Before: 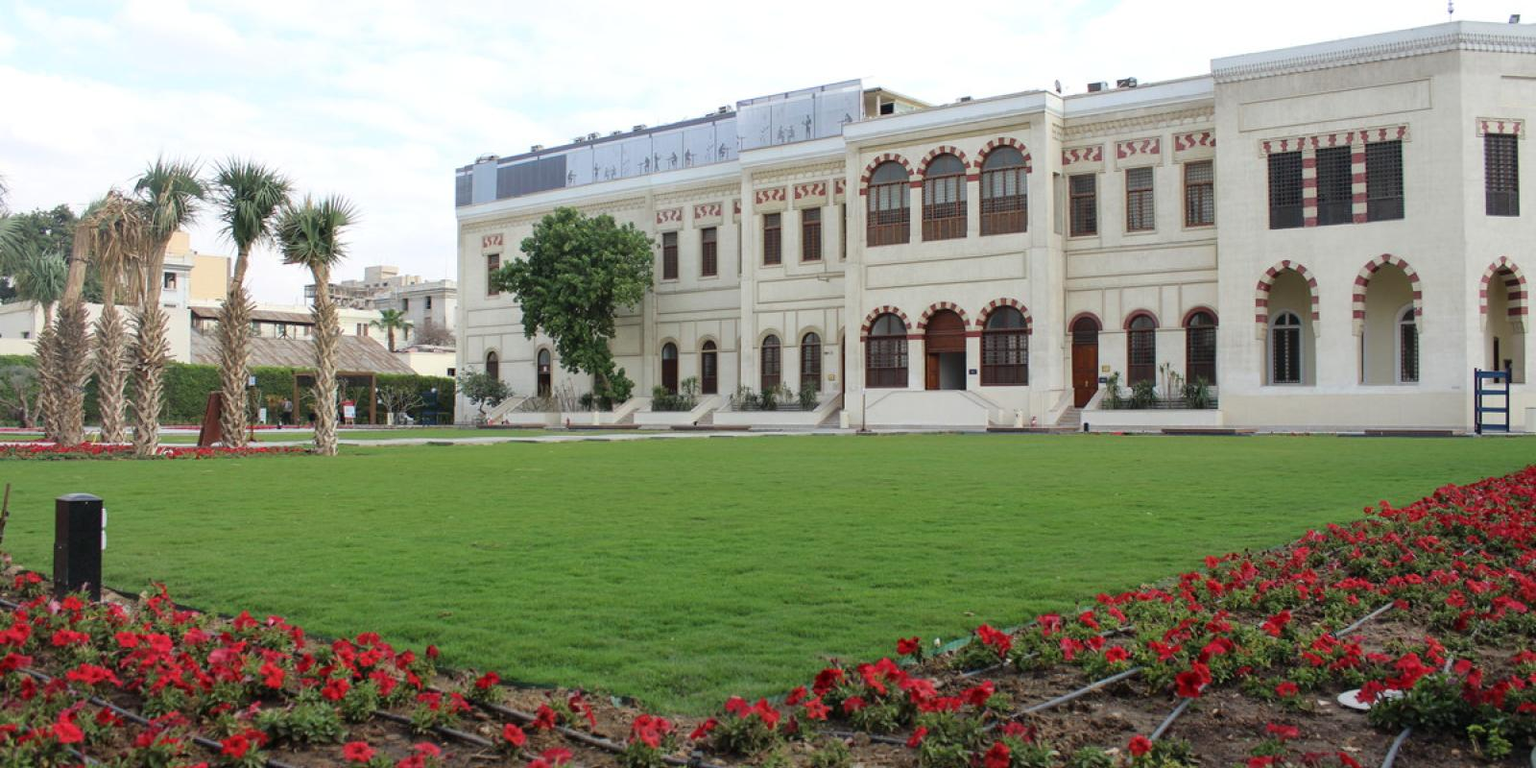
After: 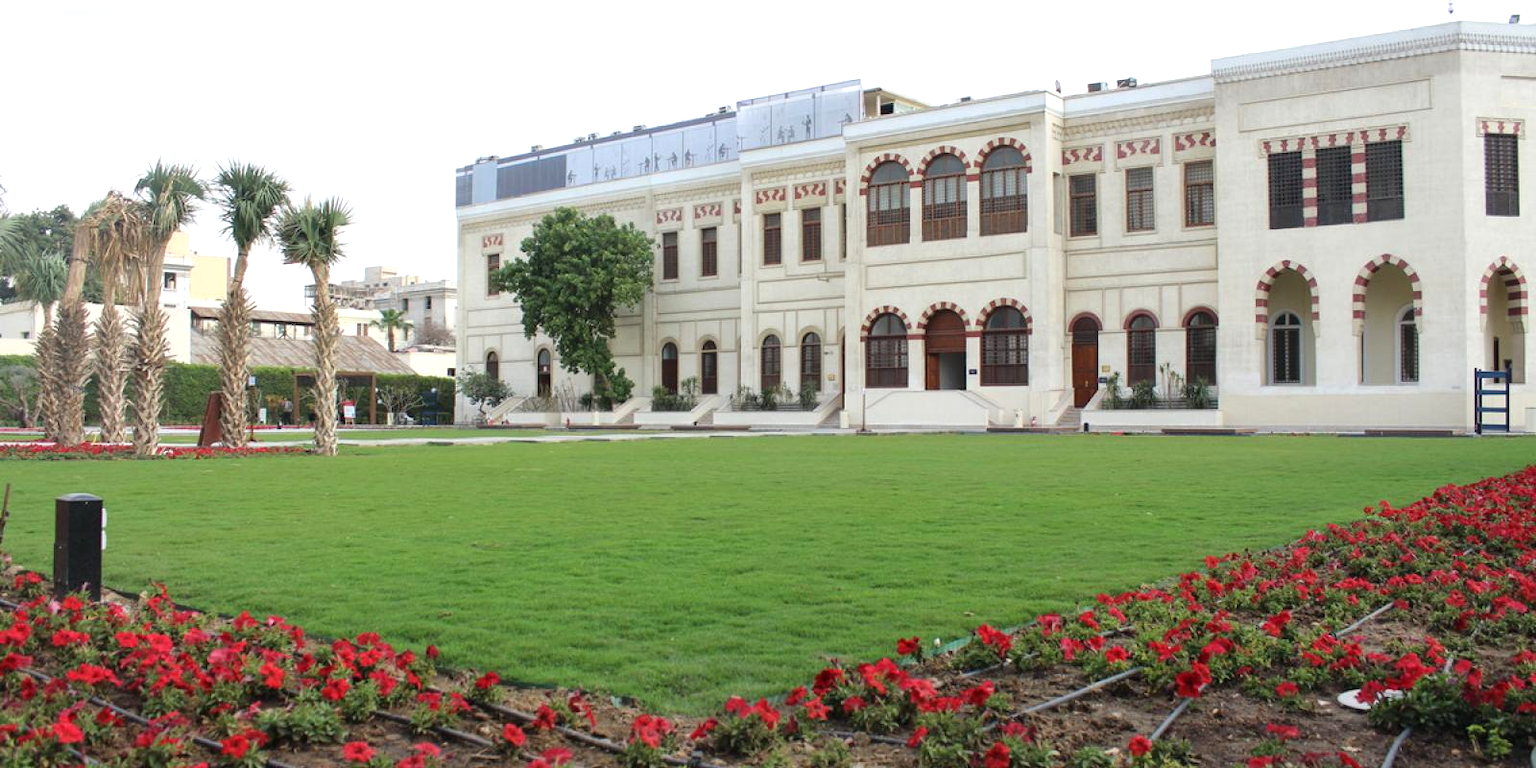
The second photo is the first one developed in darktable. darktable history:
exposure: black level correction 0, exposure 0.396 EV, compensate highlight preservation false
